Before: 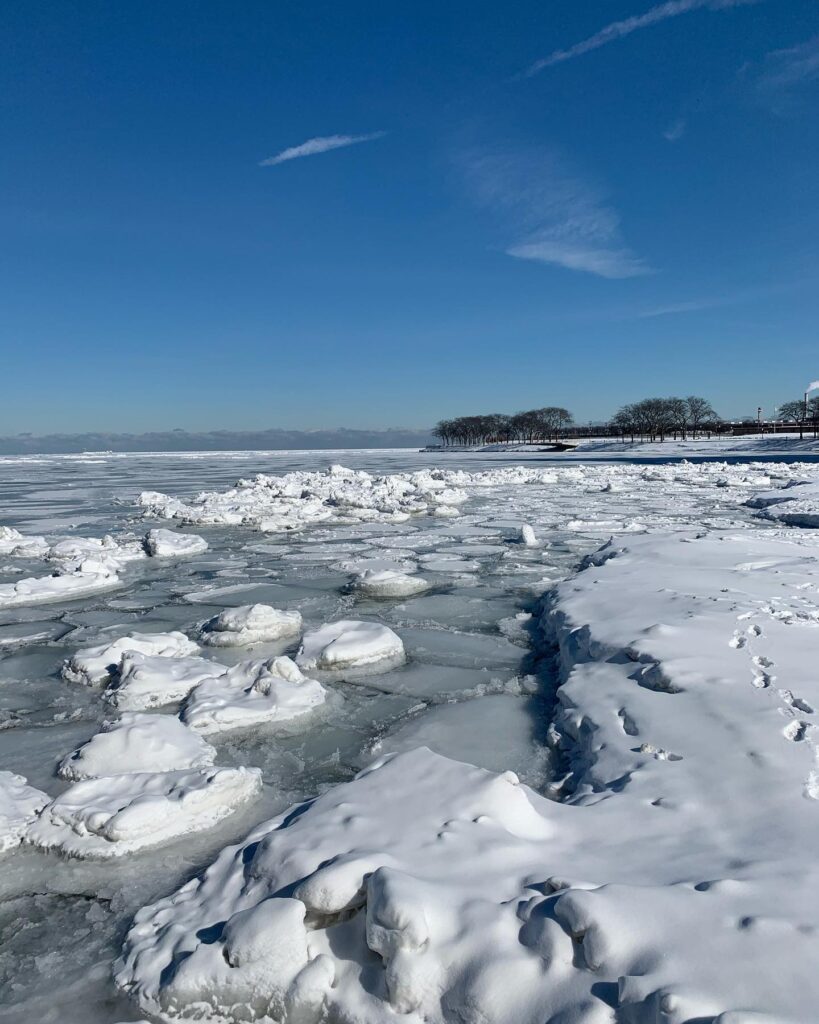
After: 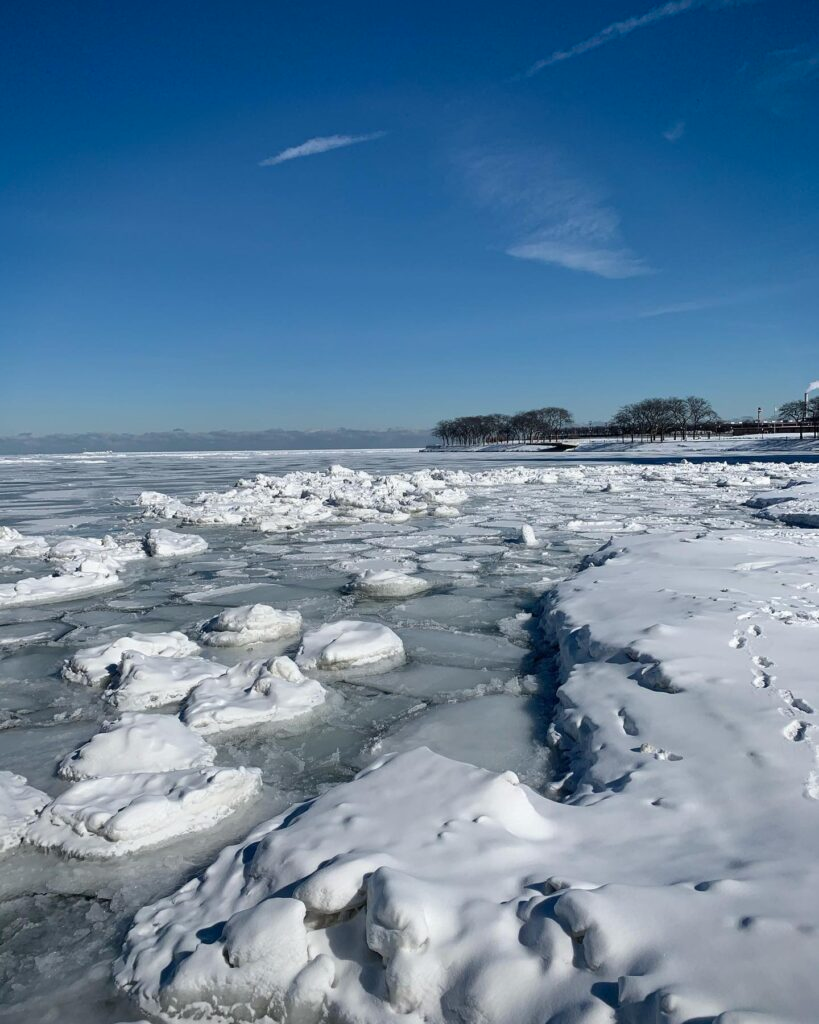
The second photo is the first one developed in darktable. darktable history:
vignetting: fall-off radius 60.84%, saturation 0.377
